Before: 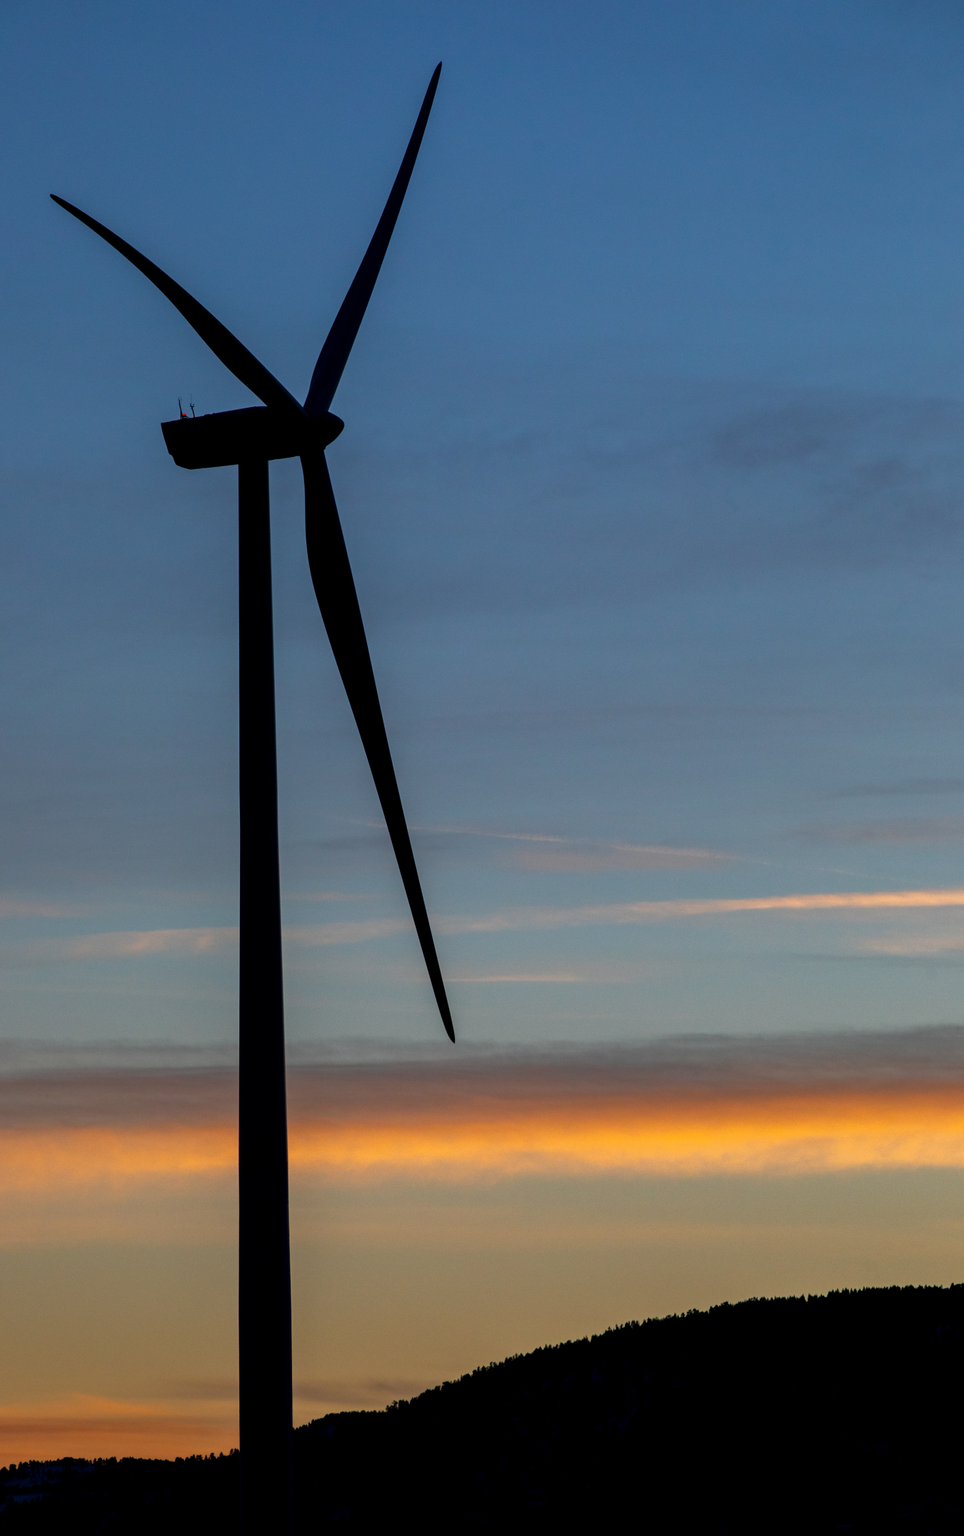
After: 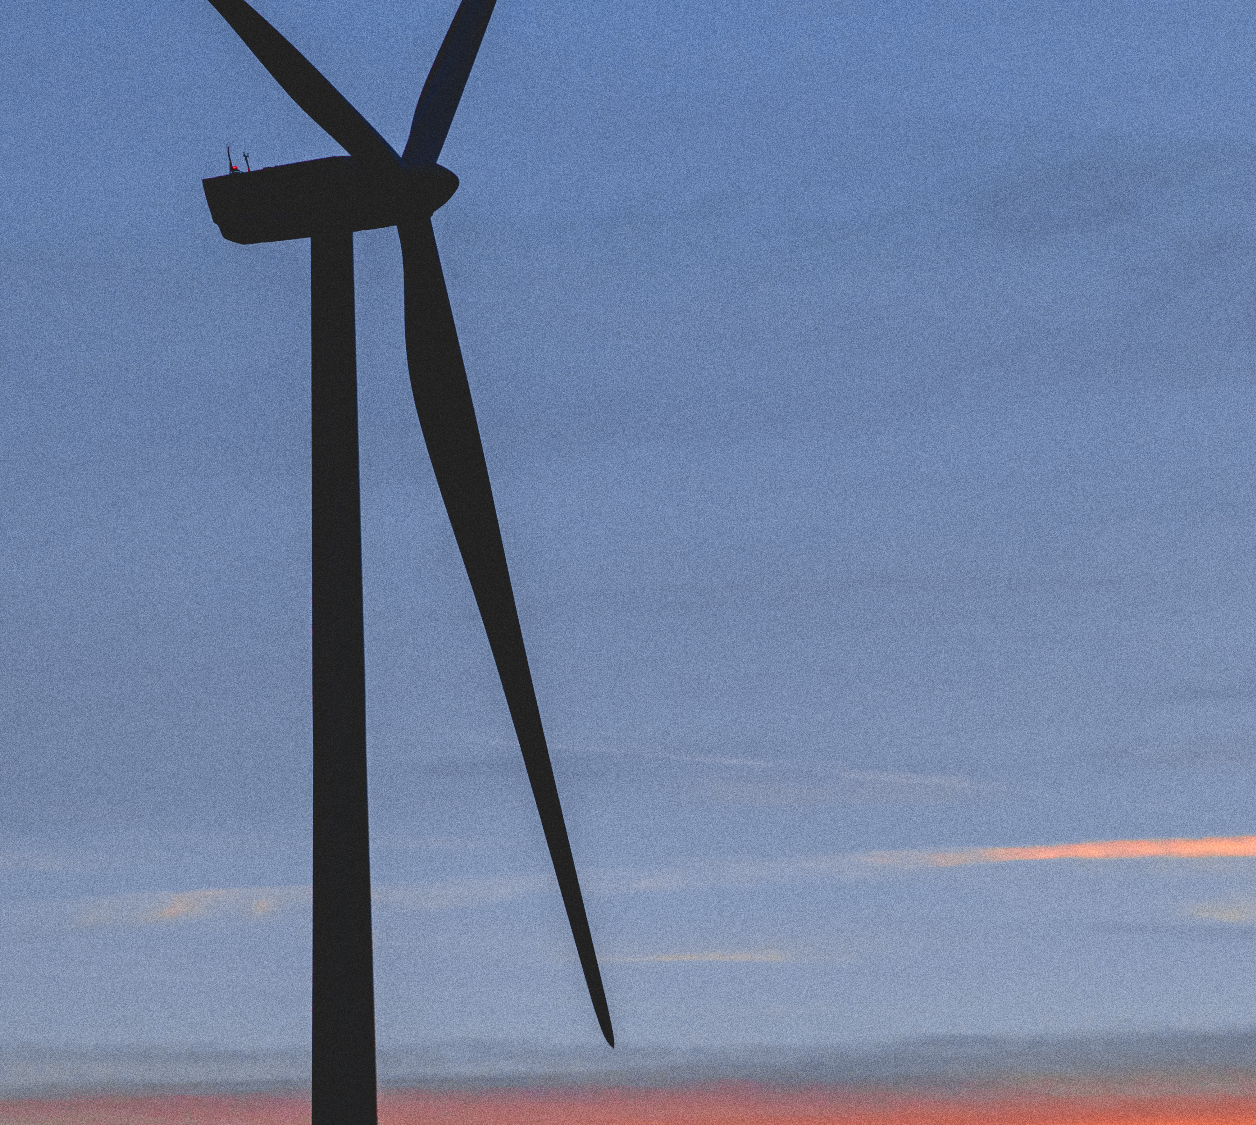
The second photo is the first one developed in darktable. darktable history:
crop: left 1.744%, top 19.225%, right 5.069%, bottom 28.357%
white balance: red 1, blue 1
color calibration: illuminant as shot in camera, x 0.369, y 0.376, temperature 4328.46 K, gamut compression 3
haze removal: compatibility mode true, adaptive false
grain: coarseness 0.09 ISO, strength 40%
contrast brightness saturation: contrast -0.28
tone equalizer: -8 EV 0.001 EV, -7 EV -0.004 EV, -6 EV 0.009 EV, -5 EV 0.032 EV, -4 EV 0.276 EV, -3 EV 0.644 EV, -2 EV 0.584 EV, -1 EV 0.187 EV, +0 EV 0.024 EV
tone curve: curves: ch0 [(0, 0.036) (0.119, 0.115) (0.466, 0.498) (0.715, 0.767) (0.817, 0.865) (1, 0.998)]; ch1 [(0, 0) (0.377, 0.424) (0.442, 0.491) (0.487, 0.498) (0.514, 0.512) (0.536, 0.577) (0.66, 0.724) (1, 1)]; ch2 [(0, 0) (0.38, 0.405) (0.463, 0.443) (0.492, 0.486) (0.526, 0.541) (0.578, 0.598) (1, 1)], color space Lab, independent channels, preserve colors none
